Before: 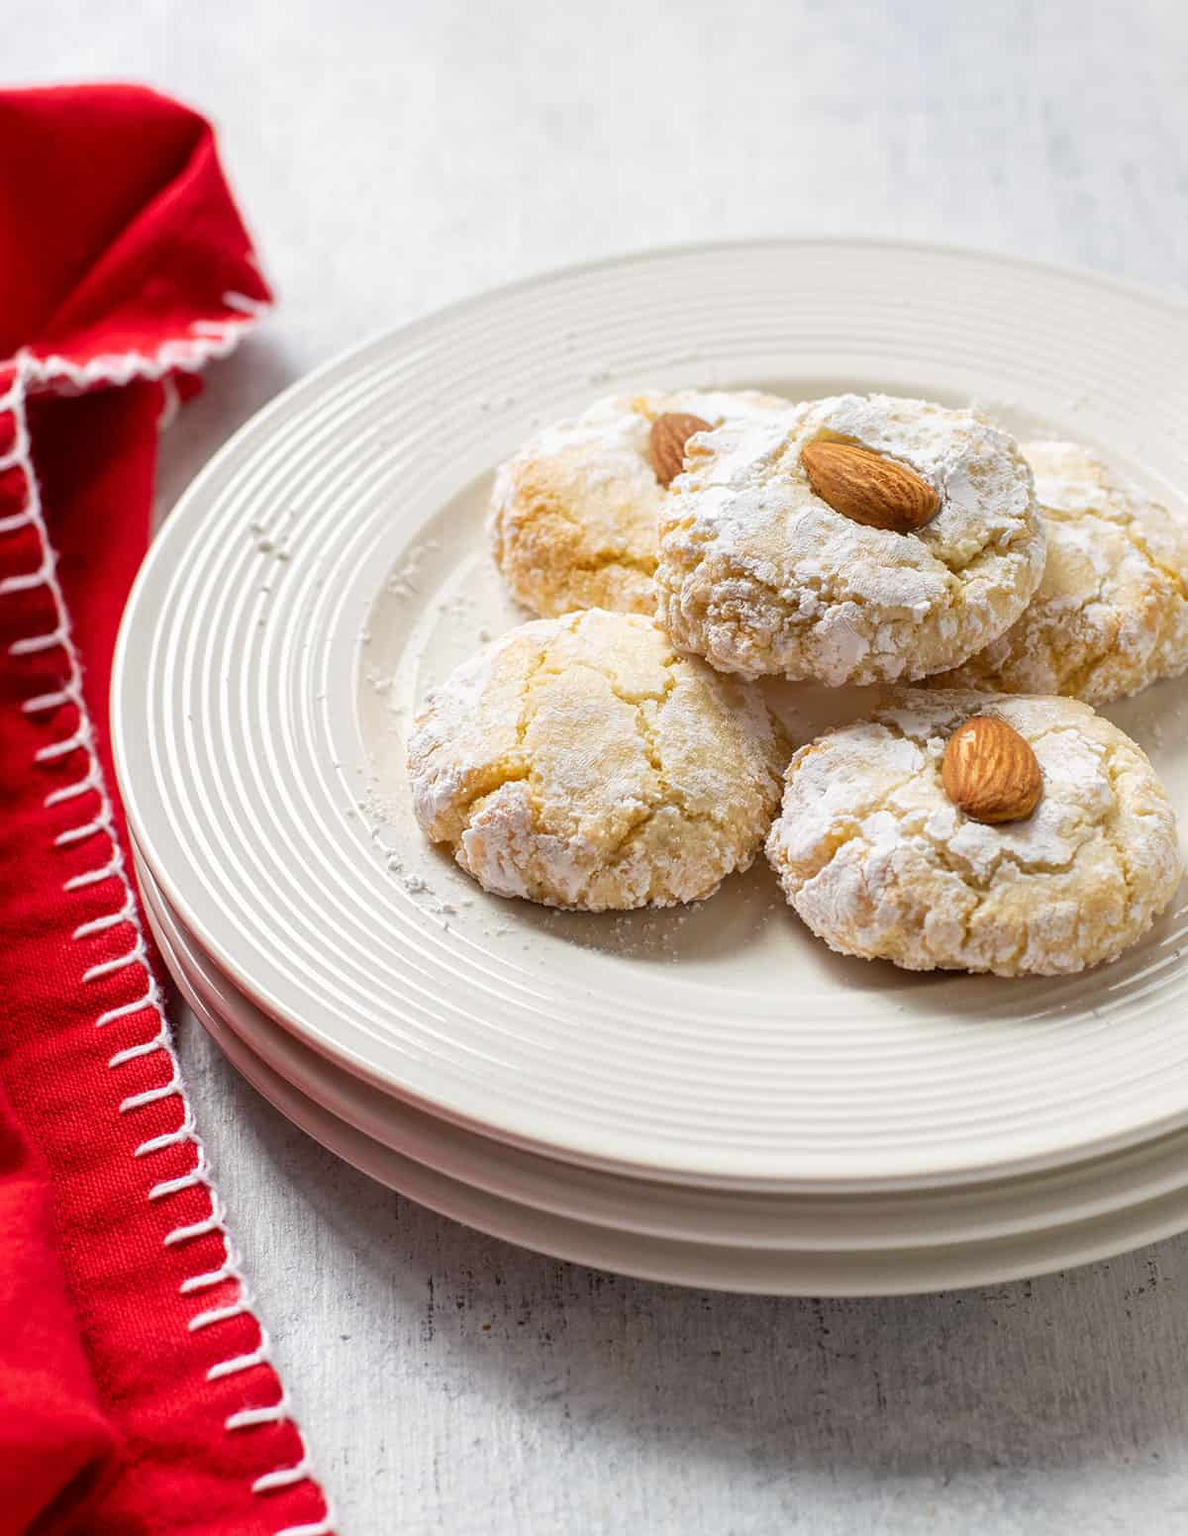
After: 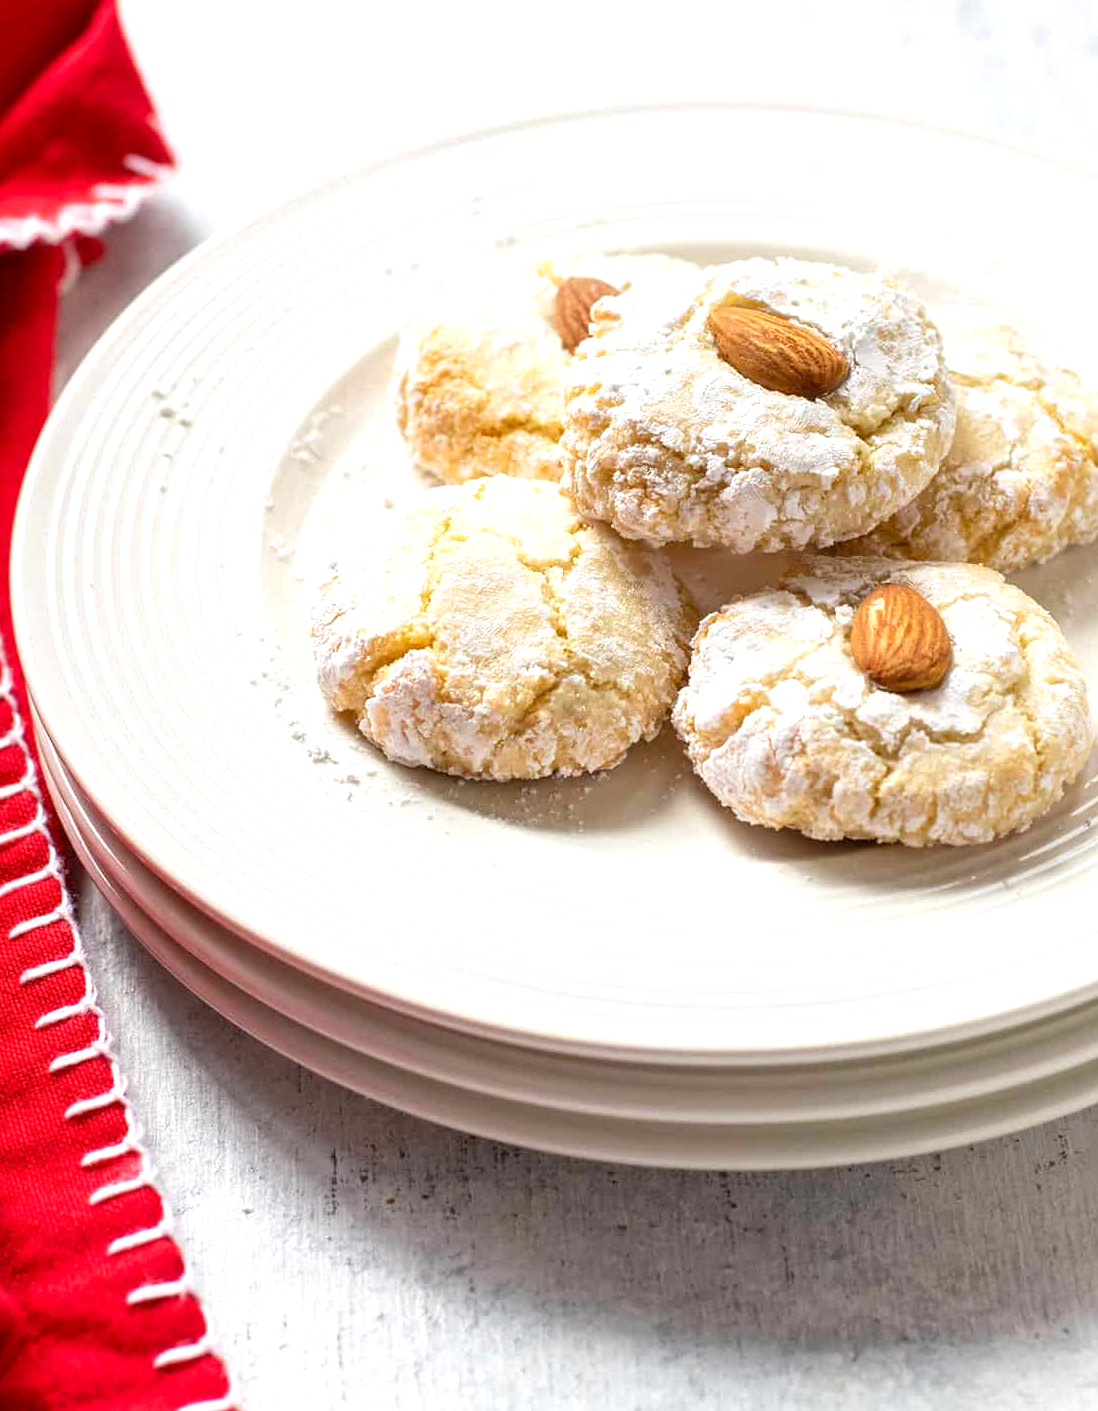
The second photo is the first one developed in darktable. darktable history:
crop and rotate: left 8.494%, top 9.043%
exposure: black level correction 0.001, exposure 0.5 EV, compensate highlight preservation false
